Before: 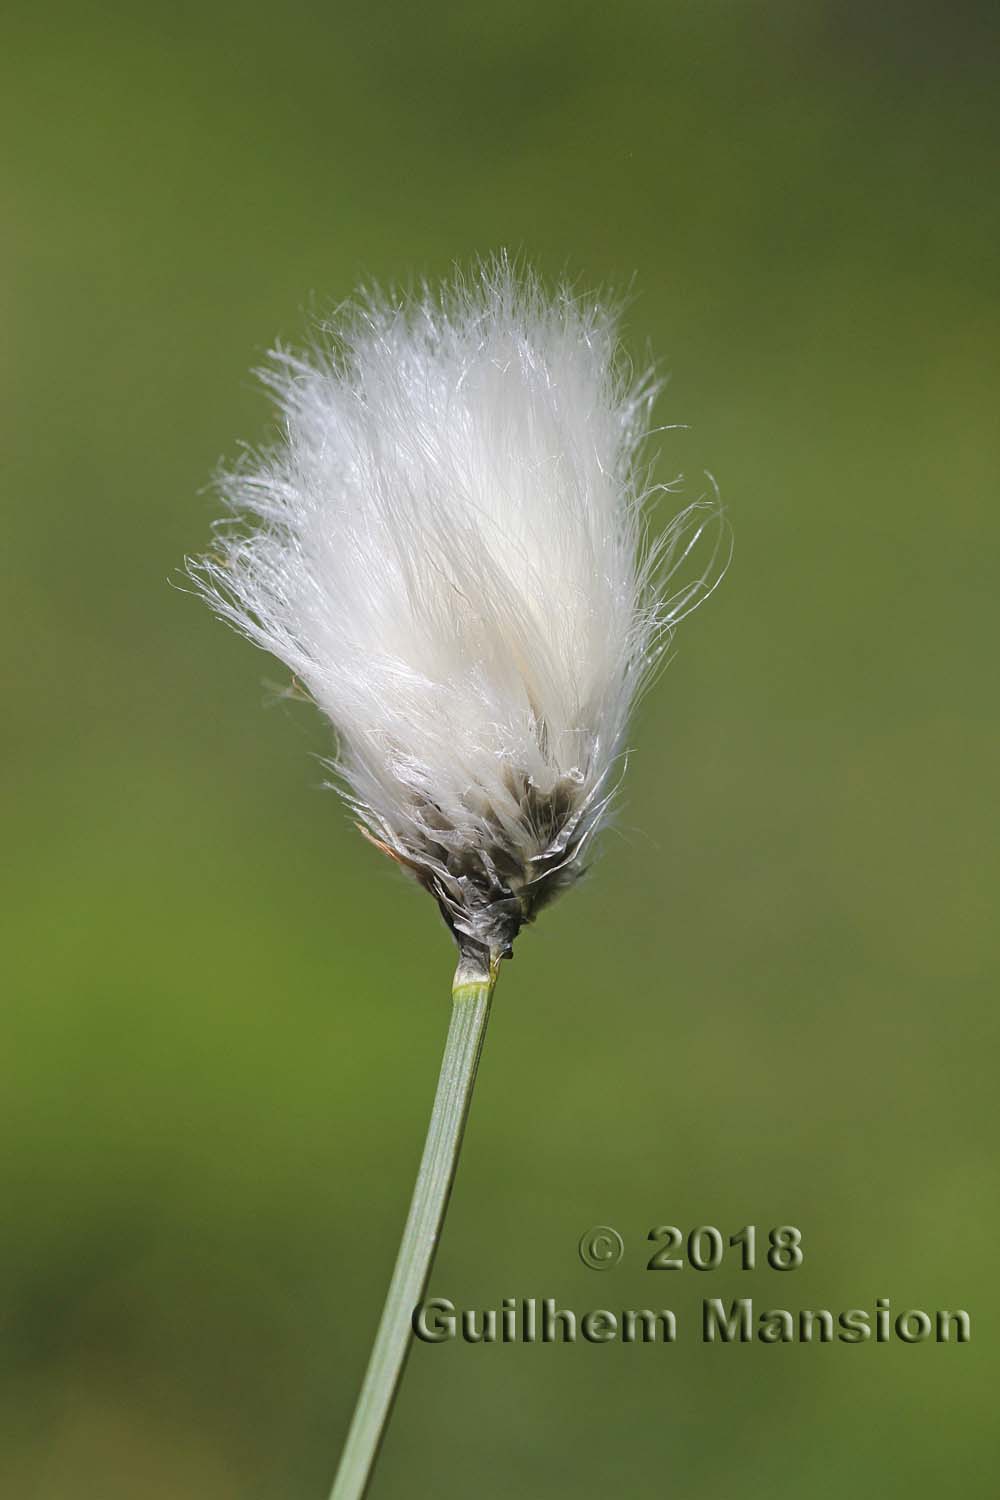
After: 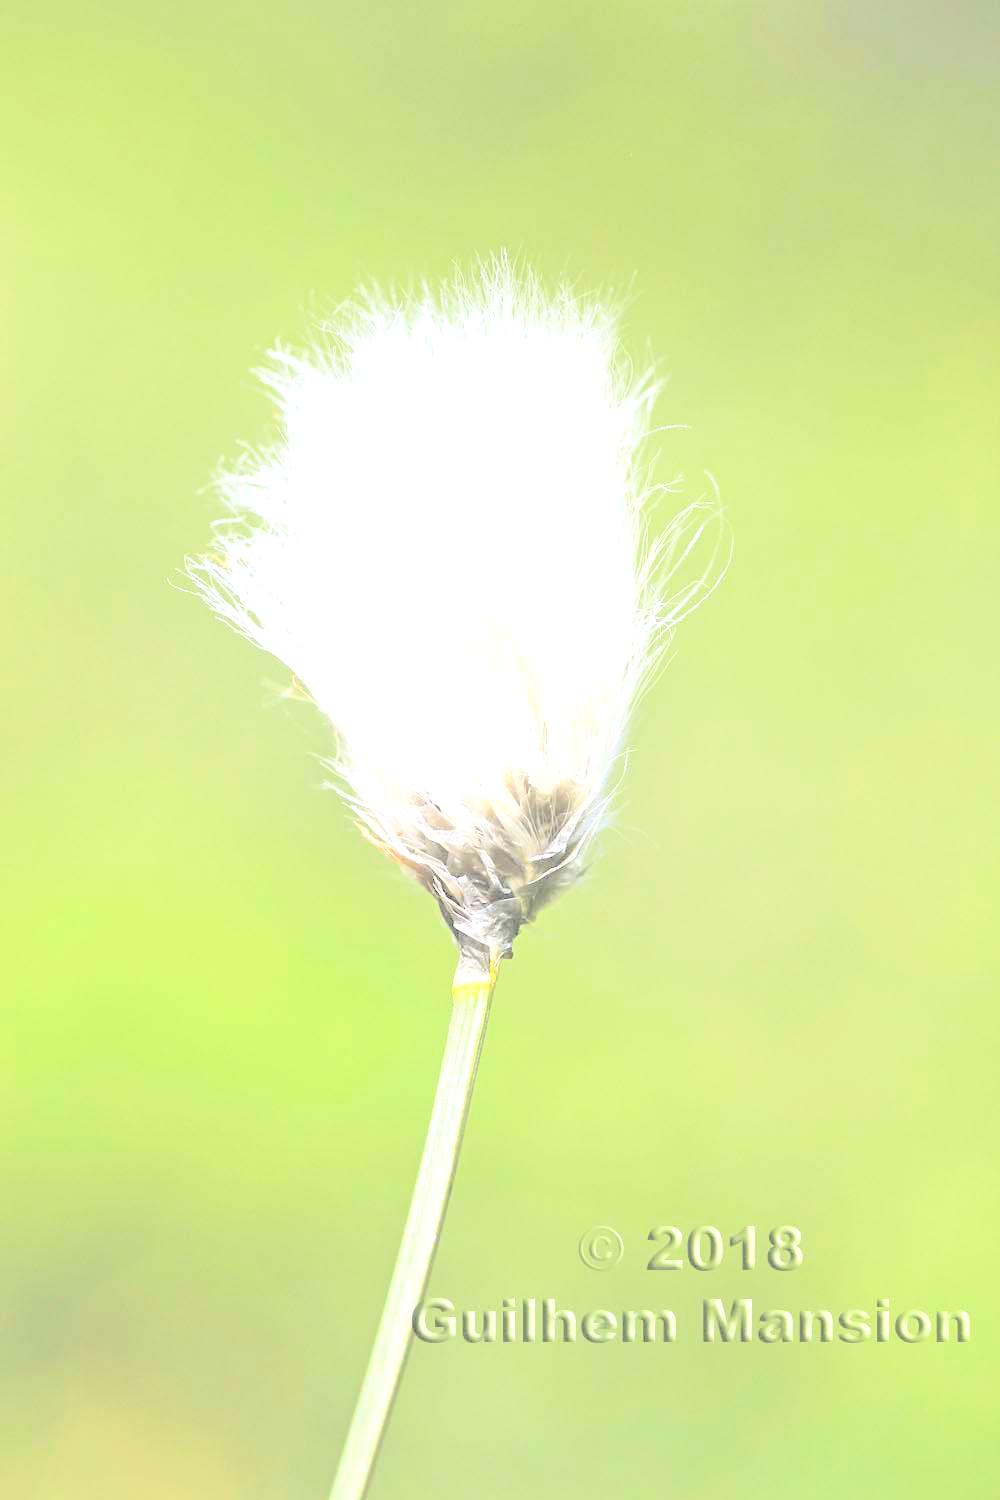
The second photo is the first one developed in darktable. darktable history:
contrast brightness saturation: brightness 0.997
exposure: black level correction 0, exposure 1.74 EV, compensate highlight preservation false
